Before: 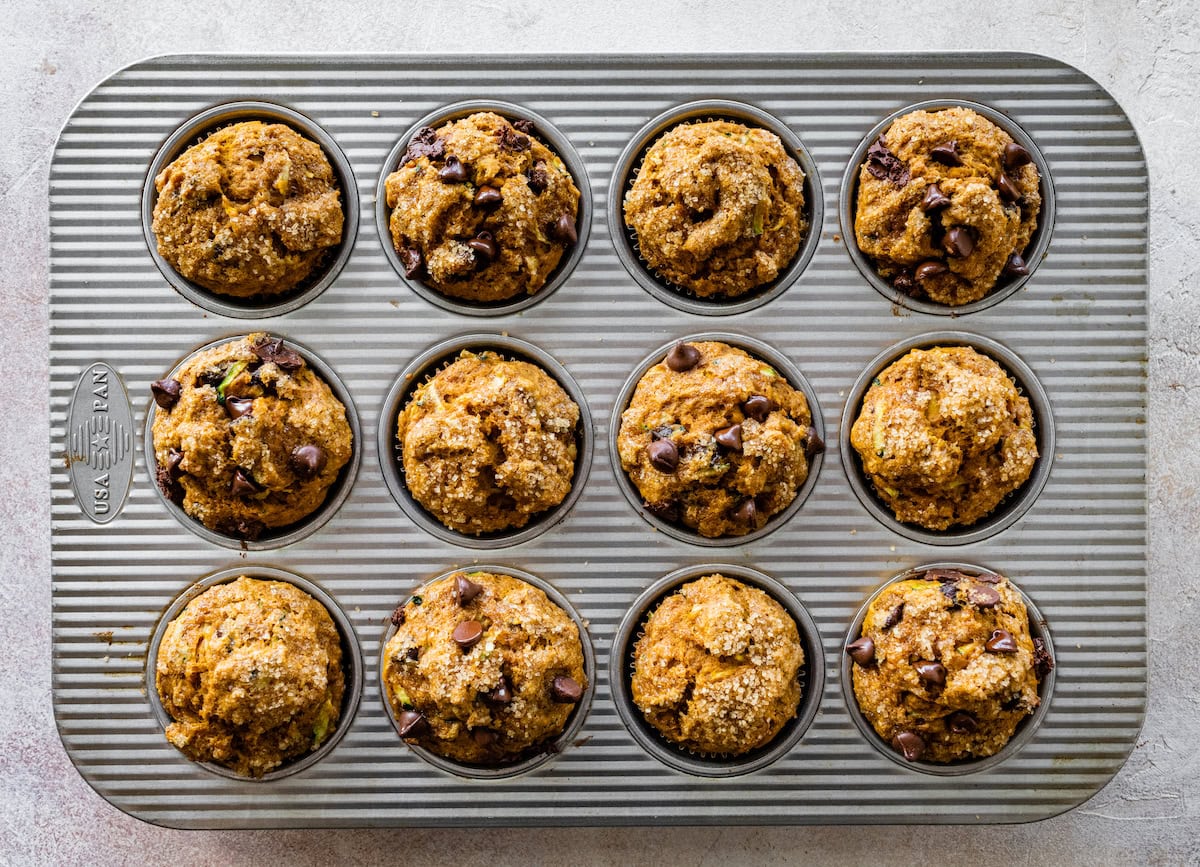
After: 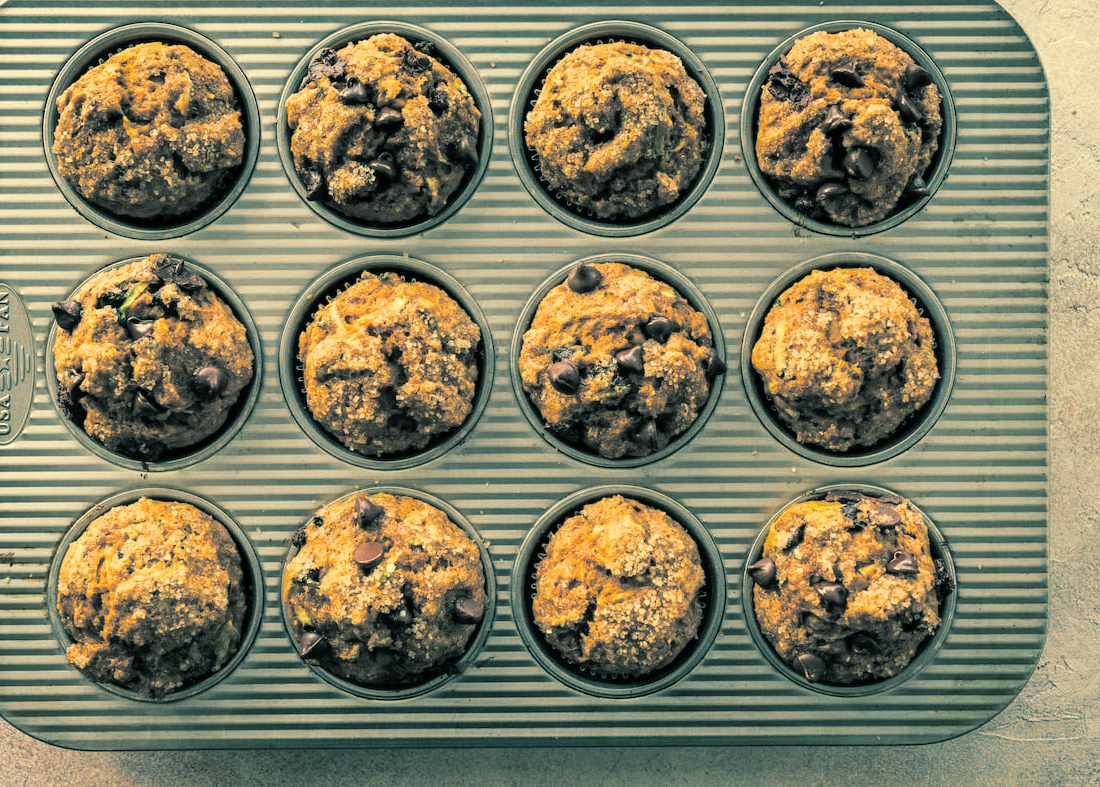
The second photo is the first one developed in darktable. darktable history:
white balance: red 1.08, blue 0.791
crop and rotate: left 8.262%, top 9.226%
split-toning: shadows › hue 186.43°, highlights › hue 49.29°, compress 30.29%
